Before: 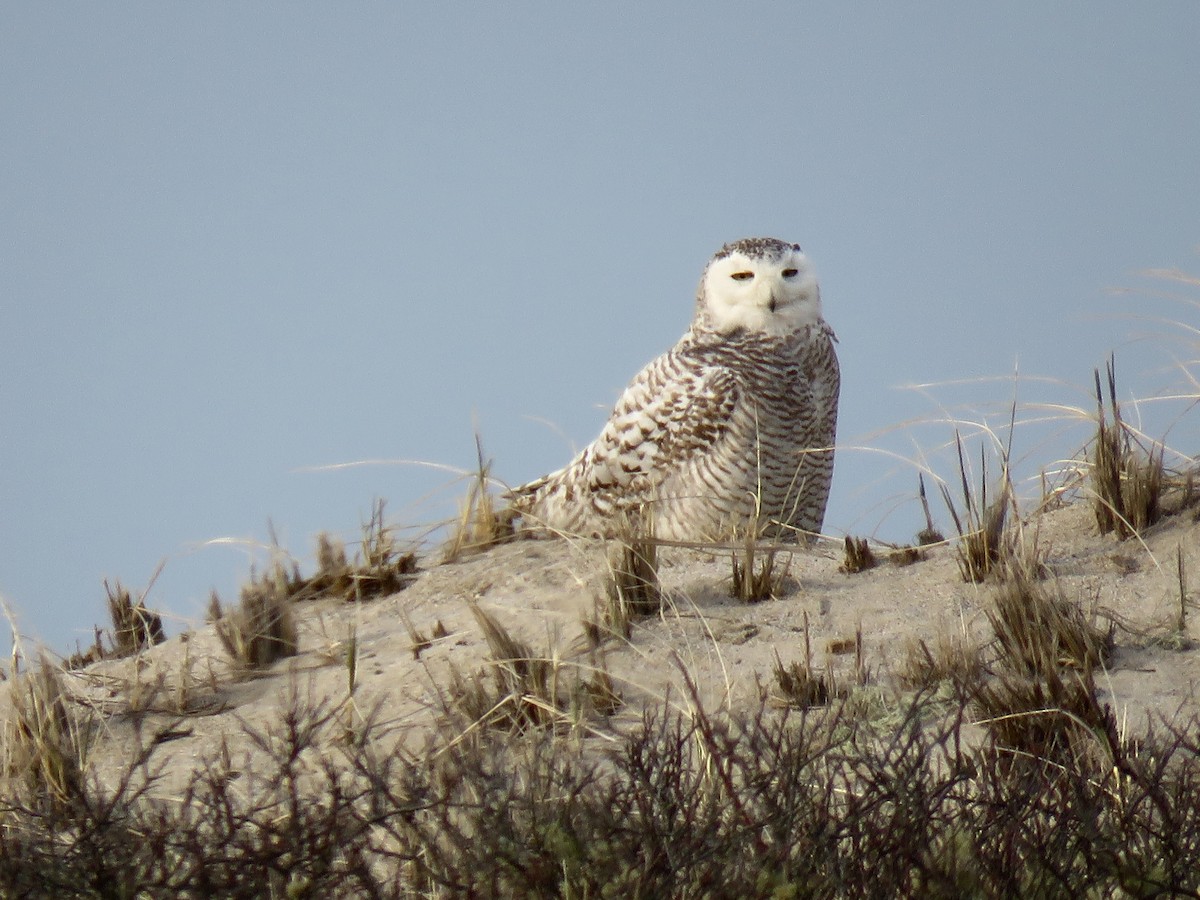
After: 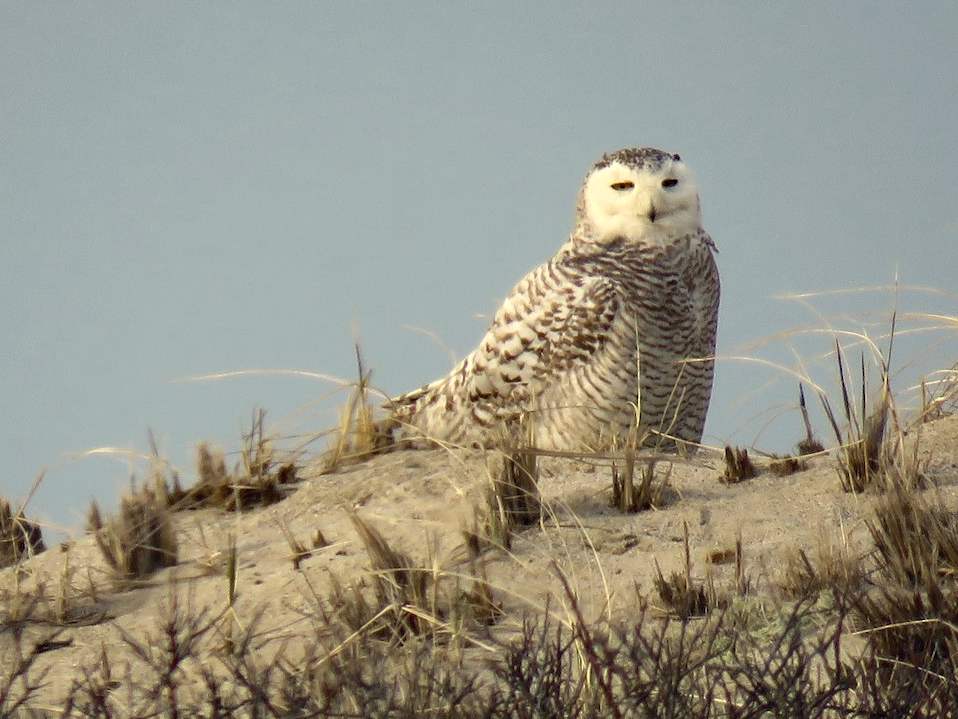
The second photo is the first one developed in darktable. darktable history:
haze removal: compatibility mode true, adaptive false
crop and rotate: left 10.071%, top 10.071%, right 10.02%, bottom 10.02%
white balance: red 1.029, blue 0.92
color correction: highlights a* 0.207, highlights b* 2.7, shadows a* -0.874, shadows b* -4.78
